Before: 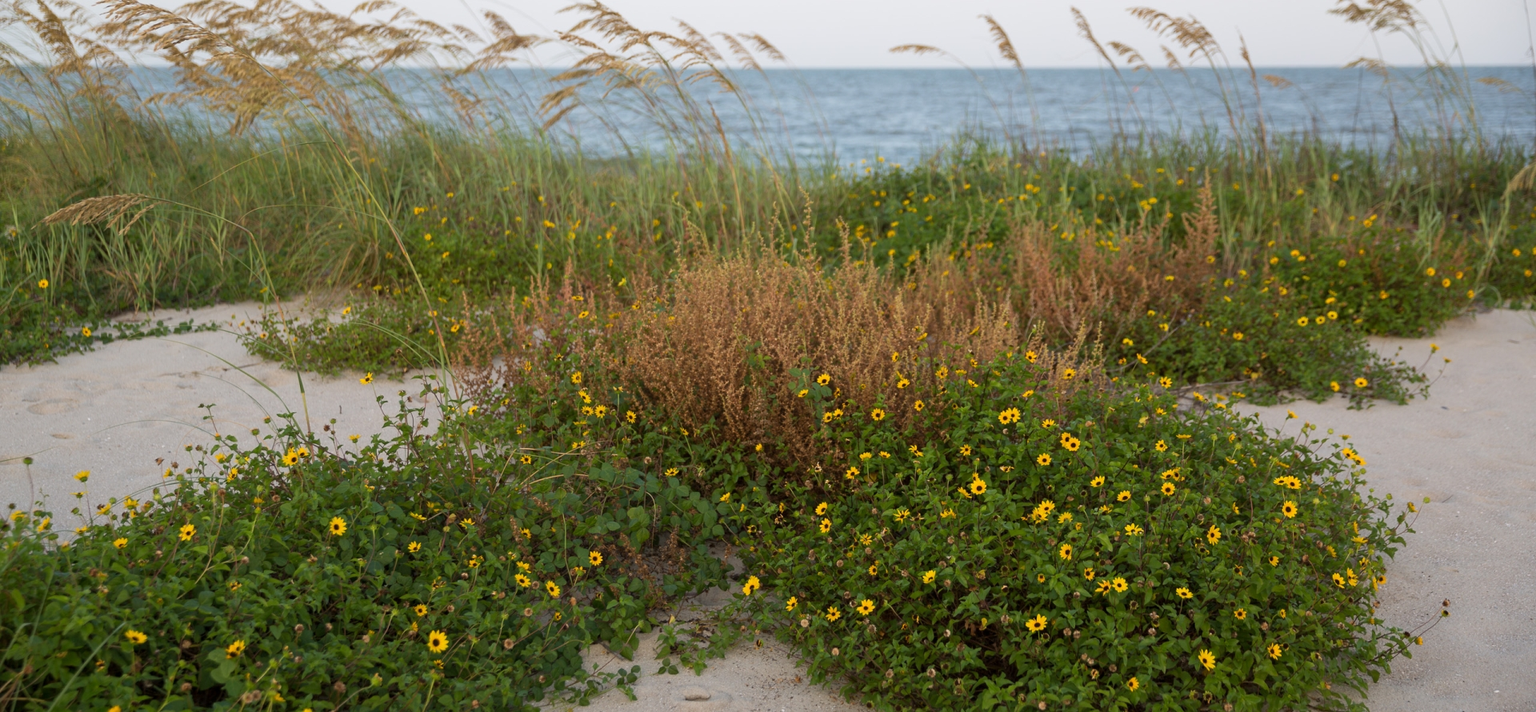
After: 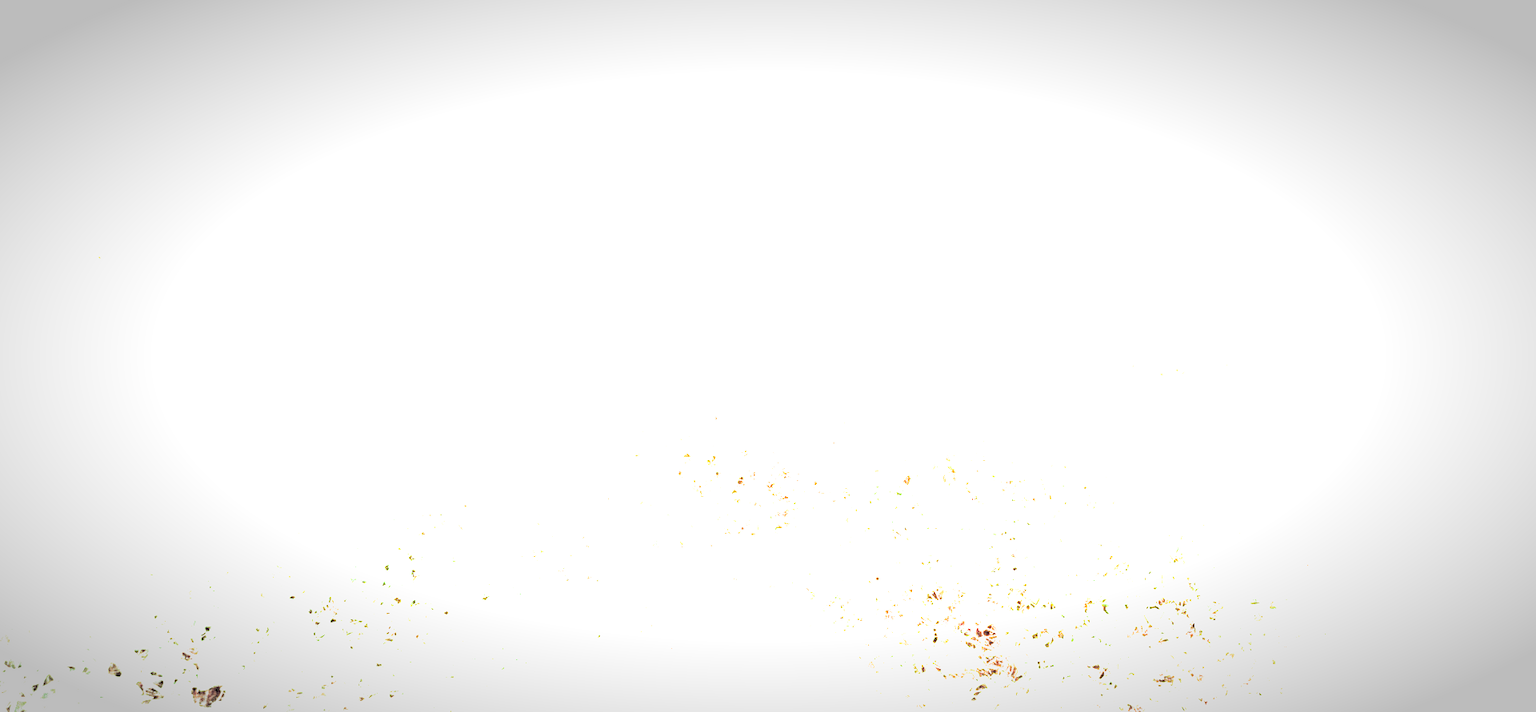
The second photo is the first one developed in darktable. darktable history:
exposure: exposure 8 EV, compensate highlight preservation false
split-toning: shadows › saturation 0.3, highlights › hue 180°, highlights › saturation 0.3, compress 0%
vignetting: automatic ratio true
